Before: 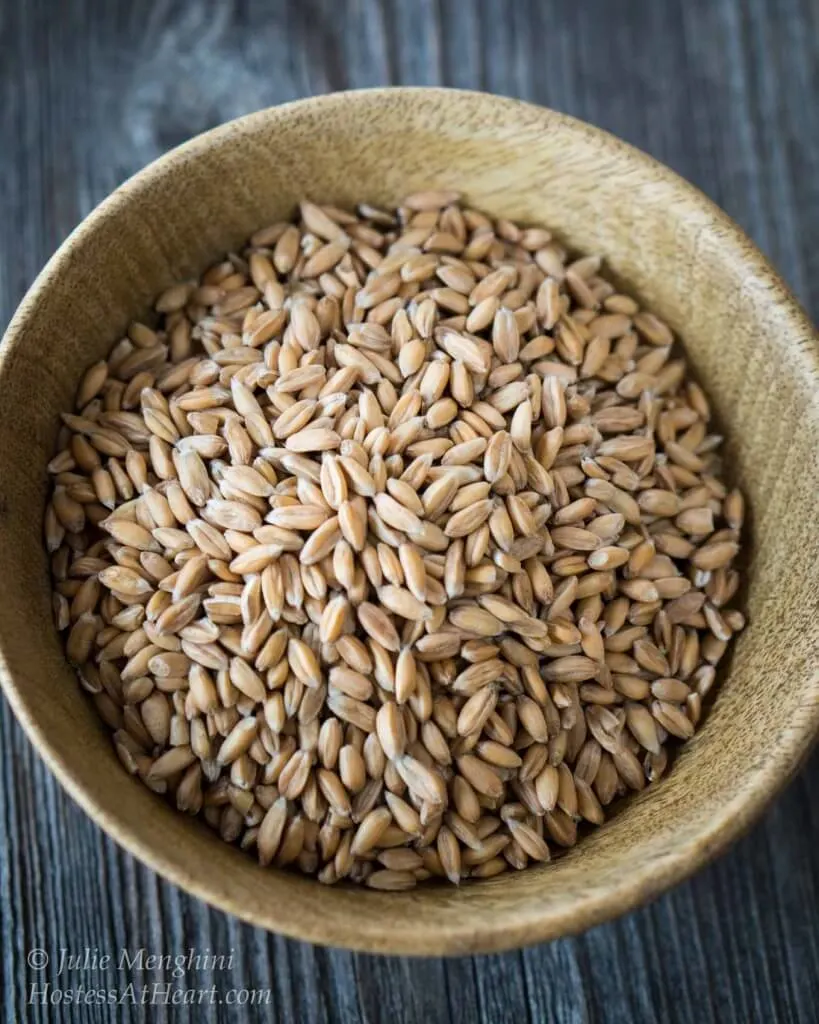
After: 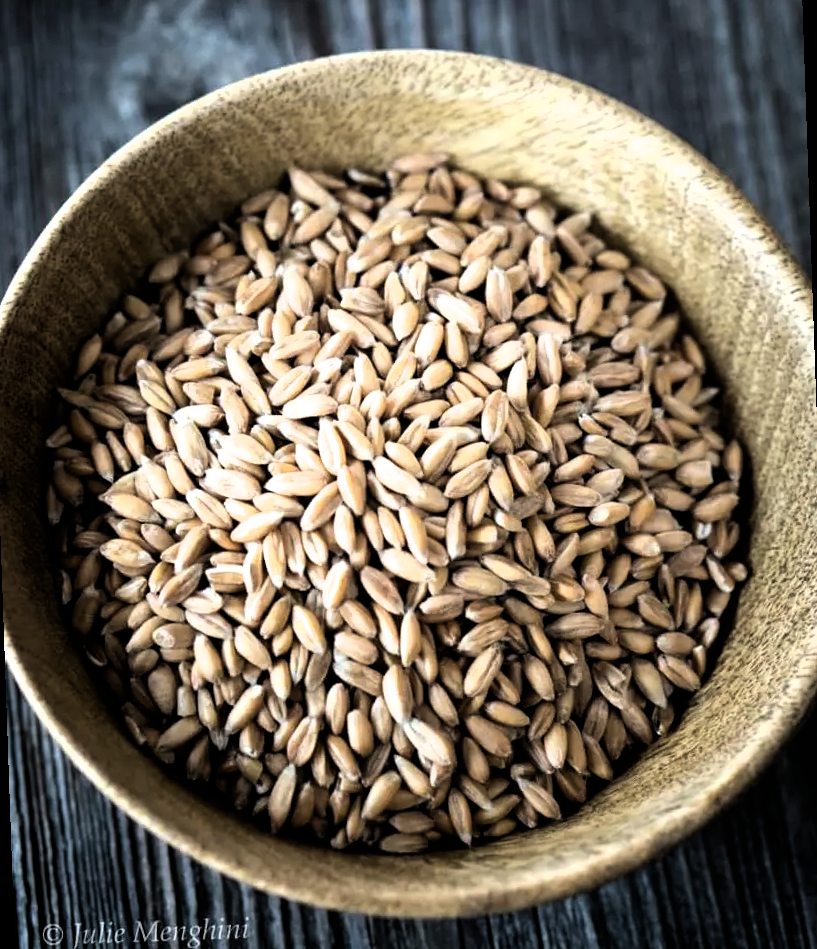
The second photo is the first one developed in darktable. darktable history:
filmic rgb: black relative exposure -8.2 EV, white relative exposure 2.2 EV, threshold 3 EV, hardness 7.11, latitude 85.74%, contrast 1.696, highlights saturation mix -4%, shadows ↔ highlights balance -2.69%, color science v5 (2021), contrast in shadows safe, contrast in highlights safe, enable highlight reconstruction true
rotate and perspective: rotation -2°, crop left 0.022, crop right 0.978, crop top 0.049, crop bottom 0.951
